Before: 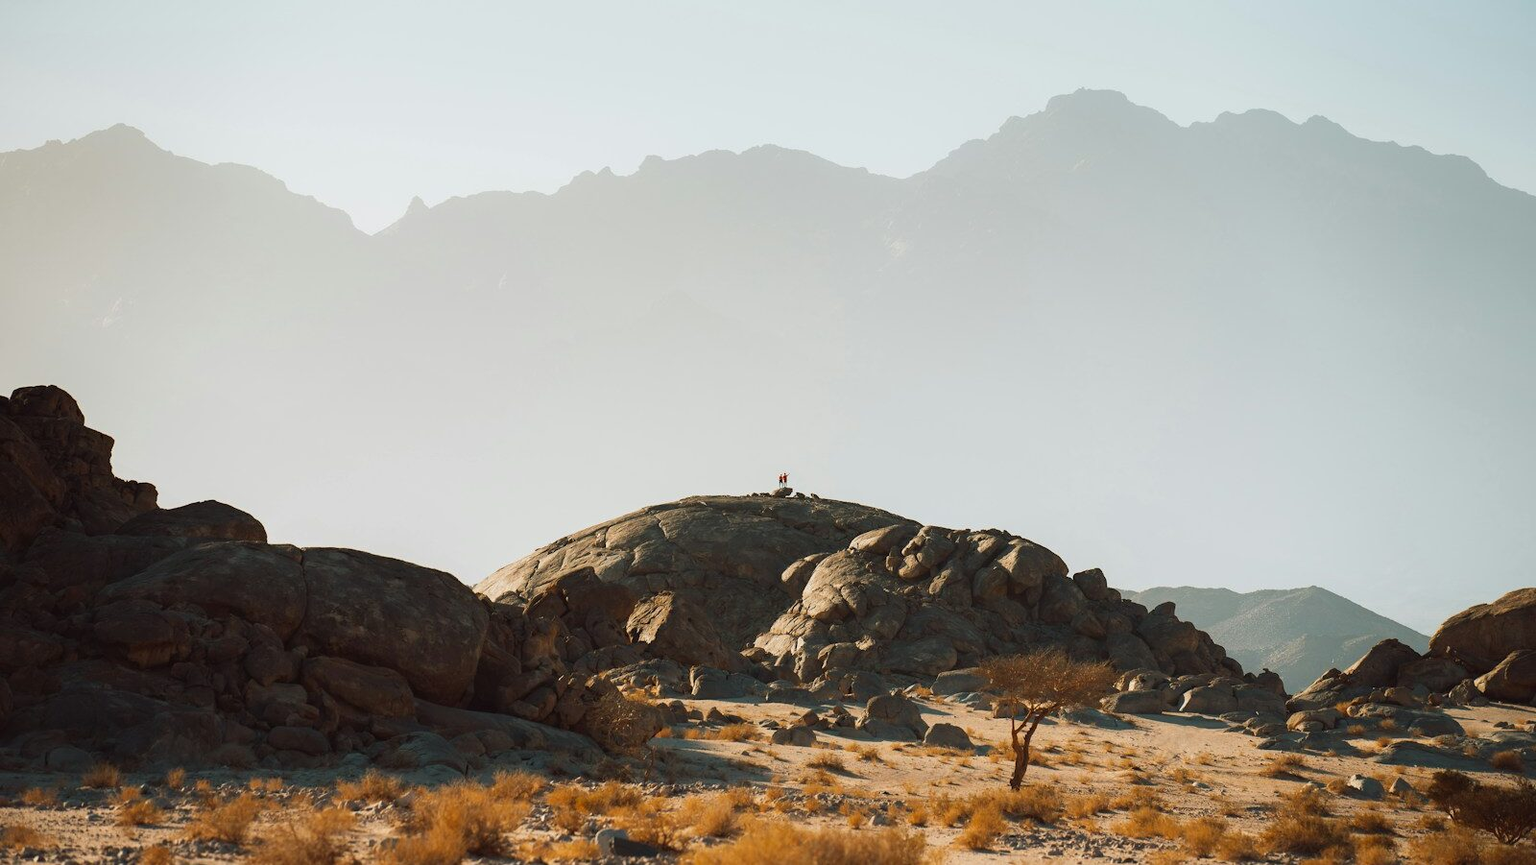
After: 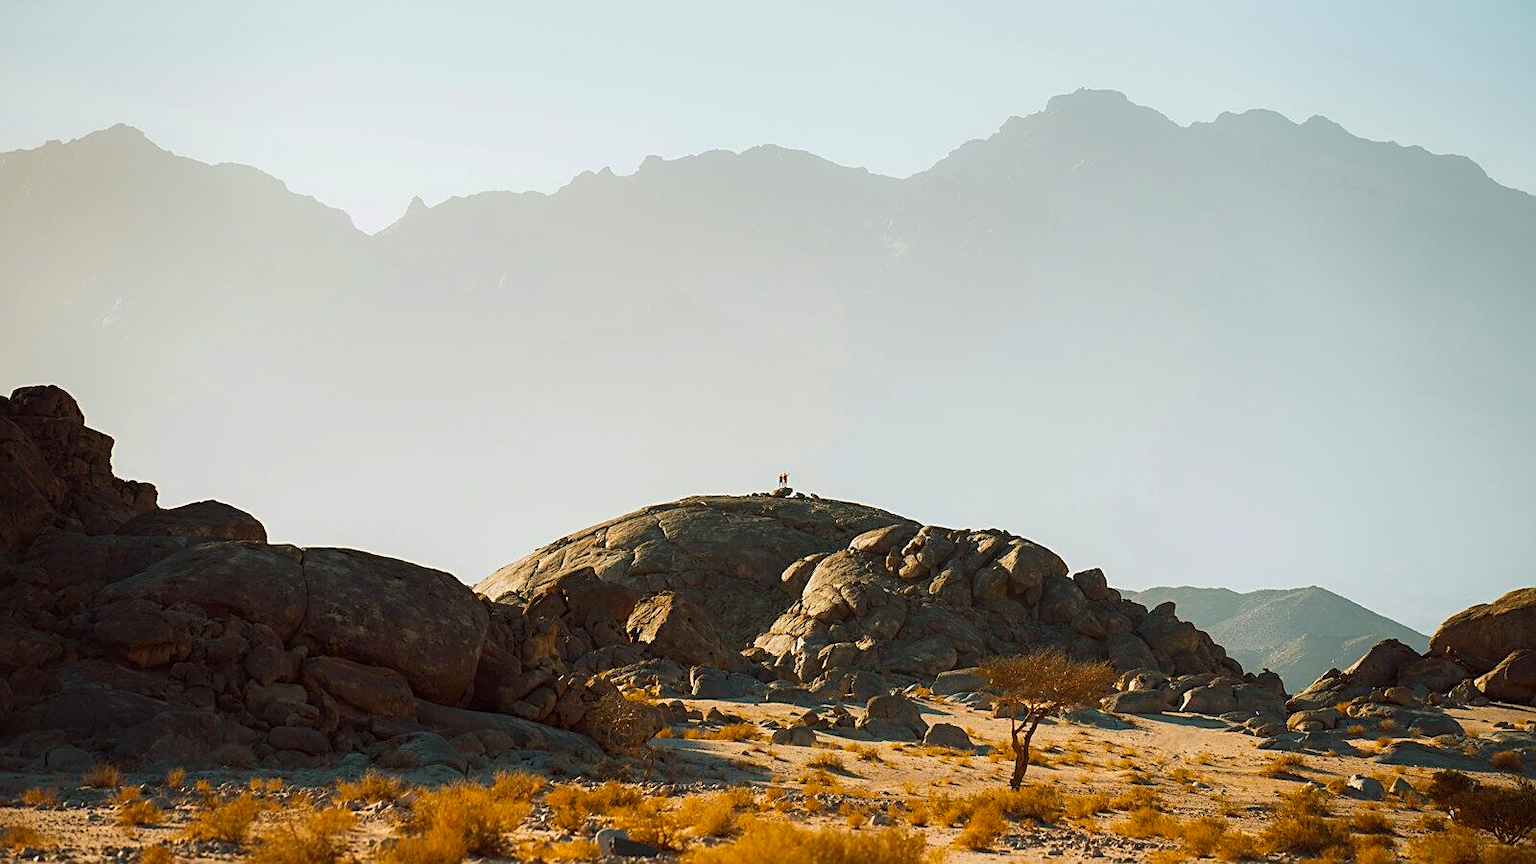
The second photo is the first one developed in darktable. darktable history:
color balance rgb: perceptual saturation grading › global saturation 25%, global vibrance 20%
sharpen: on, module defaults
local contrast: highlights 100%, shadows 100%, detail 120%, midtone range 0.2
